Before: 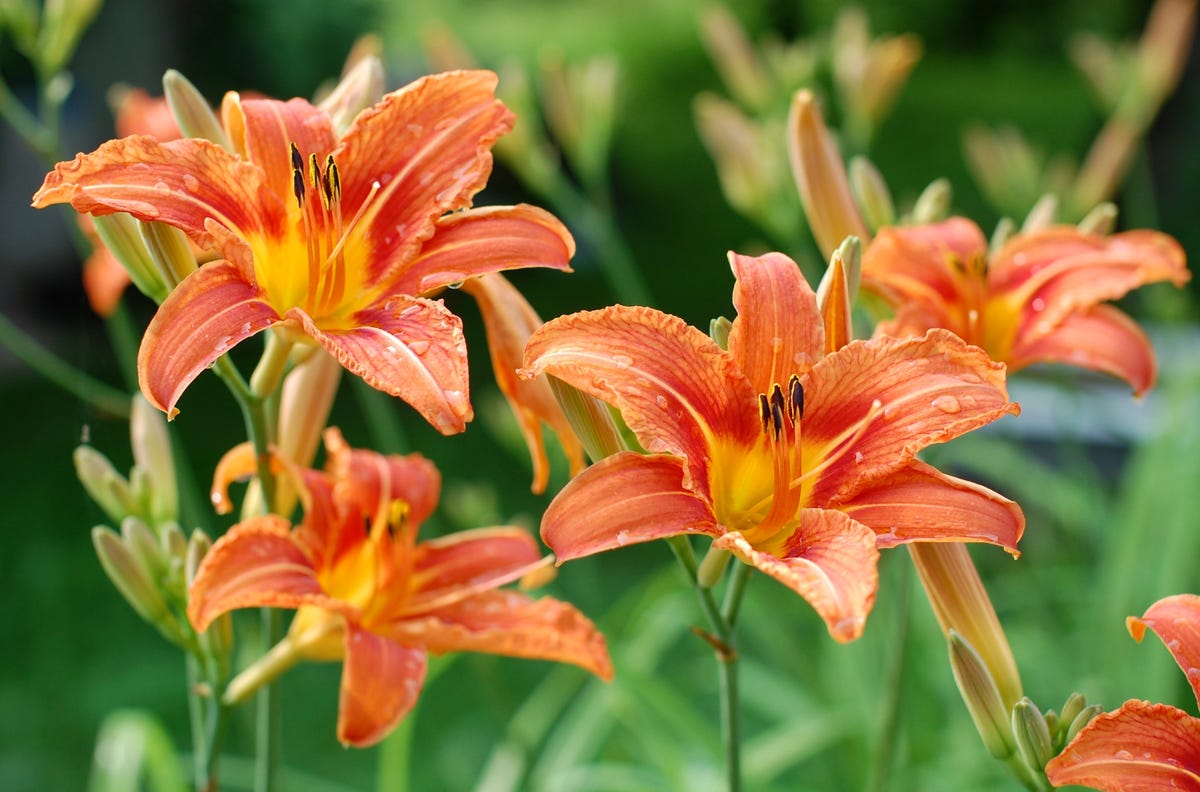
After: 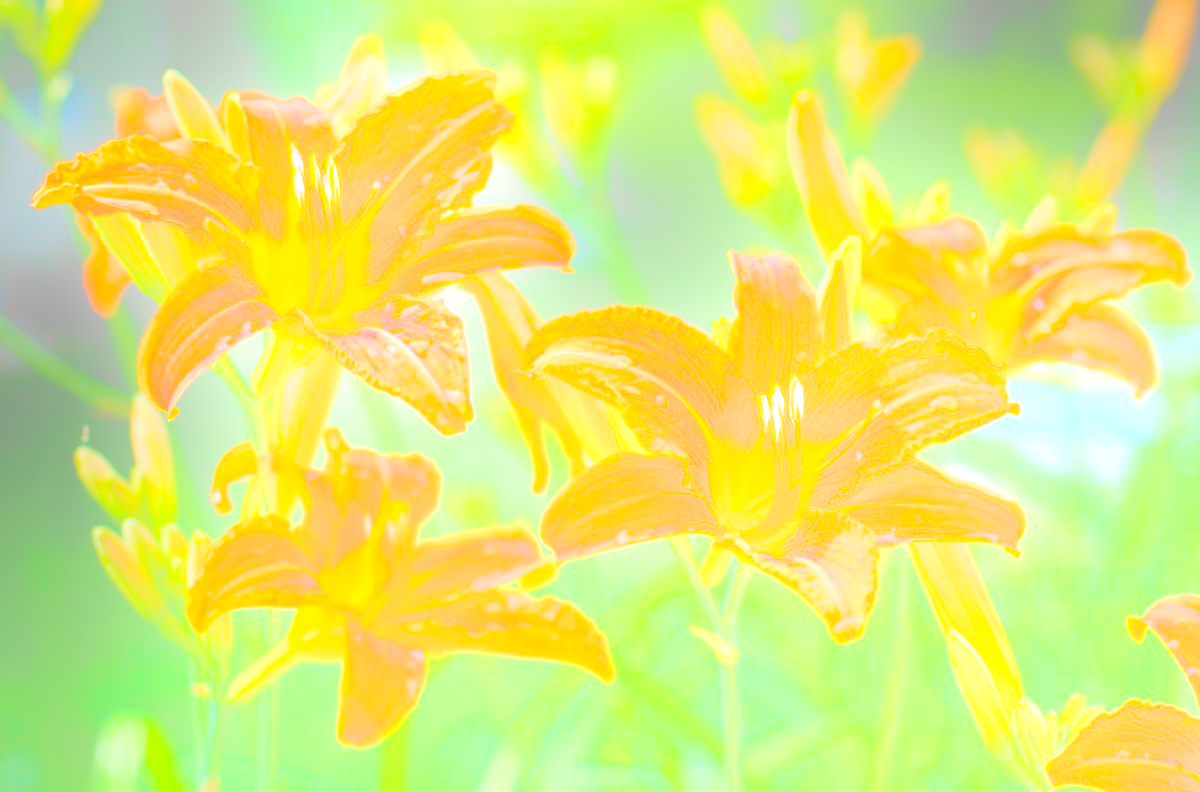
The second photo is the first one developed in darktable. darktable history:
color balance rgb: linear chroma grading › global chroma 50%, perceptual saturation grading › global saturation 2.34%, global vibrance 6.64%, contrast 12.71%, saturation formula JzAzBz (2021)
bloom: size 25%, threshold 5%, strength 90%
